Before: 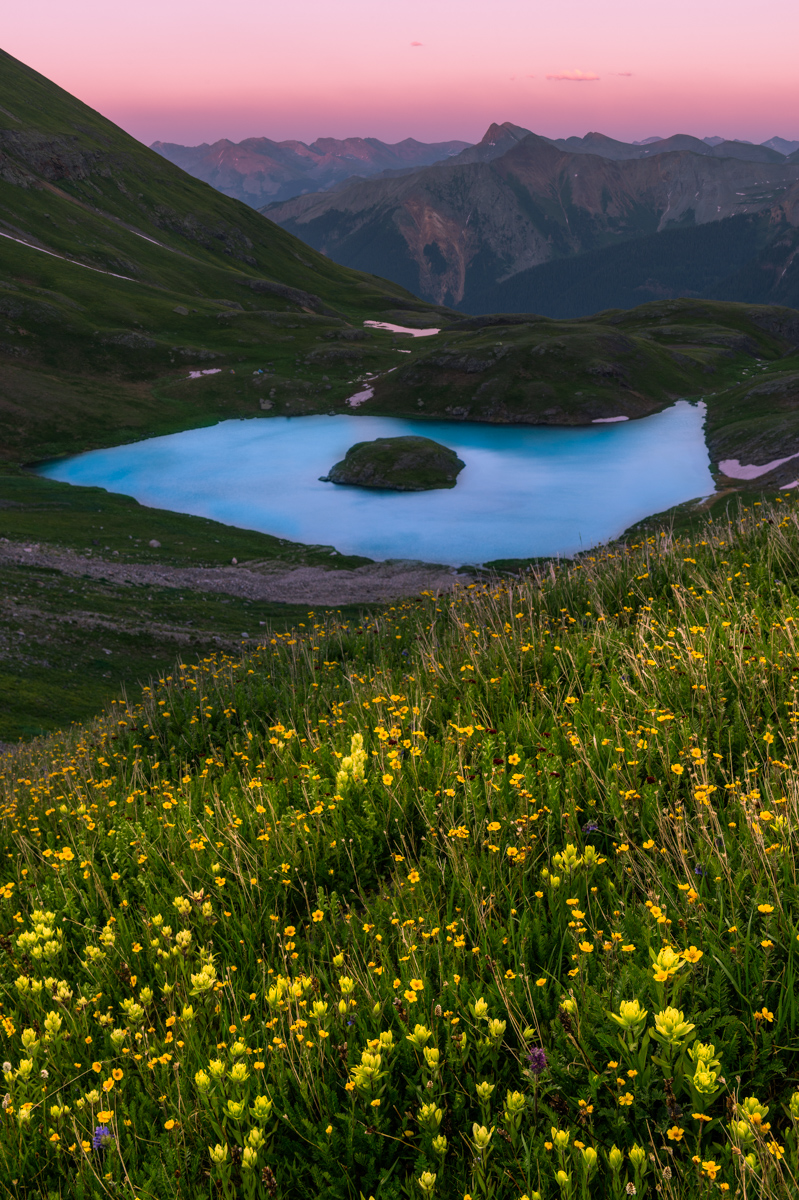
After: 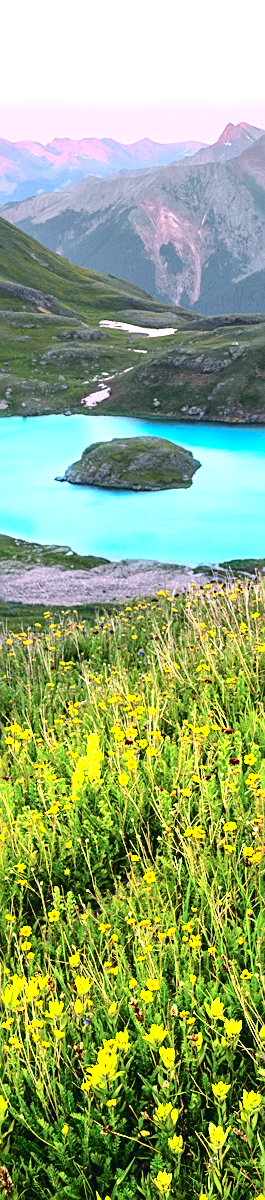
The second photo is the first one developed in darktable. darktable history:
tone curve: curves: ch0 [(0, 0.023) (0.087, 0.065) (0.184, 0.168) (0.45, 0.54) (0.57, 0.683) (0.722, 0.825) (0.877, 0.948) (1, 1)]; ch1 [(0, 0) (0.388, 0.369) (0.44, 0.44) (0.489, 0.481) (0.534, 0.528) (0.657, 0.655) (1, 1)]; ch2 [(0, 0) (0.353, 0.317) (0.408, 0.427) (0.472, 0.46) (0.5, 0.488) (0.537, 0.518) (0.576, 0.592) (0.625, 0.631) (1, 1)], color space Lab, independent channels, preserve colors none
sharpen: on, module defaults
crop: left 33.084%, right 33.72%
exposure: black level correction 0, exposure 2.158 EV, compensate exposure bias true, compensate highlight preservation false
